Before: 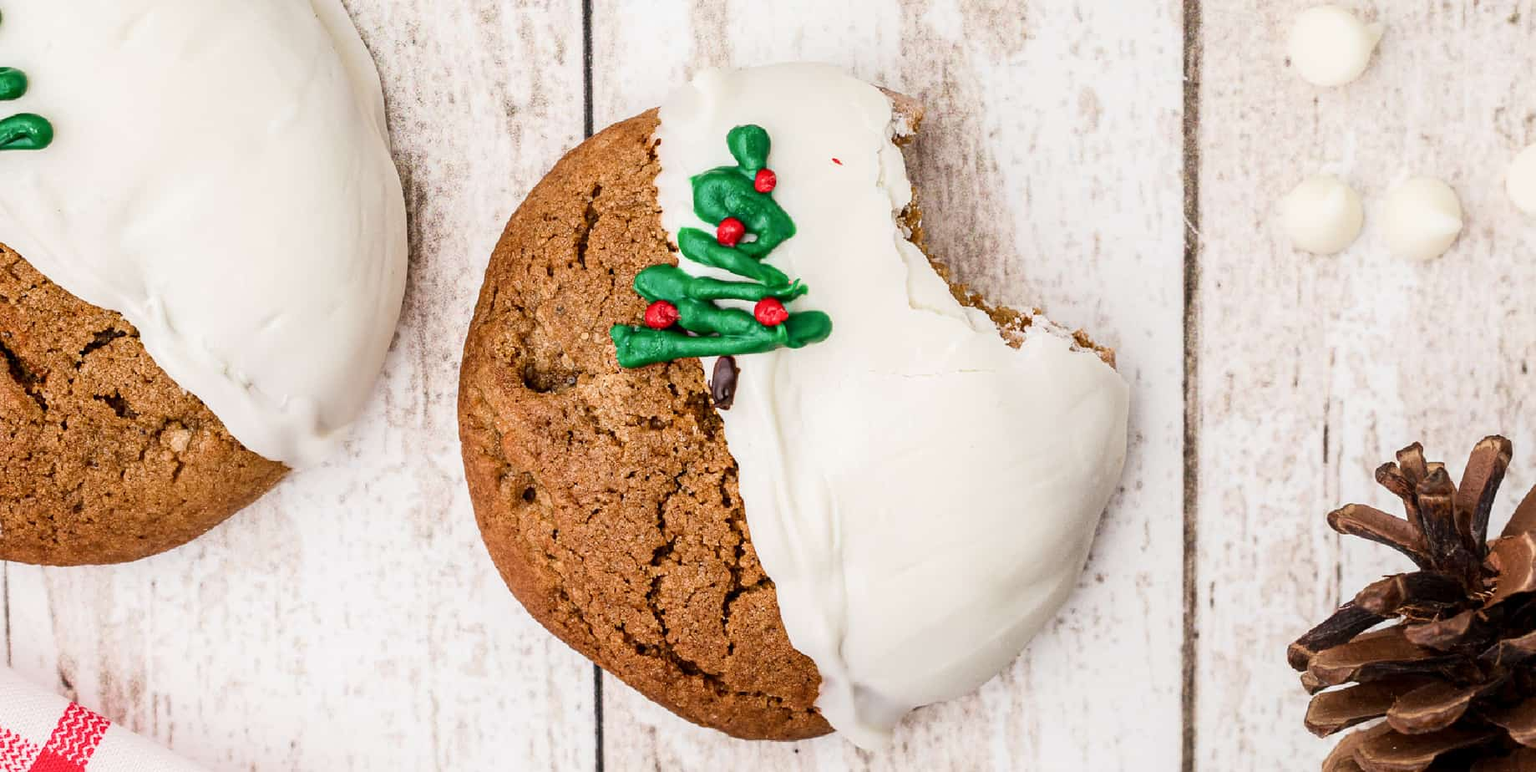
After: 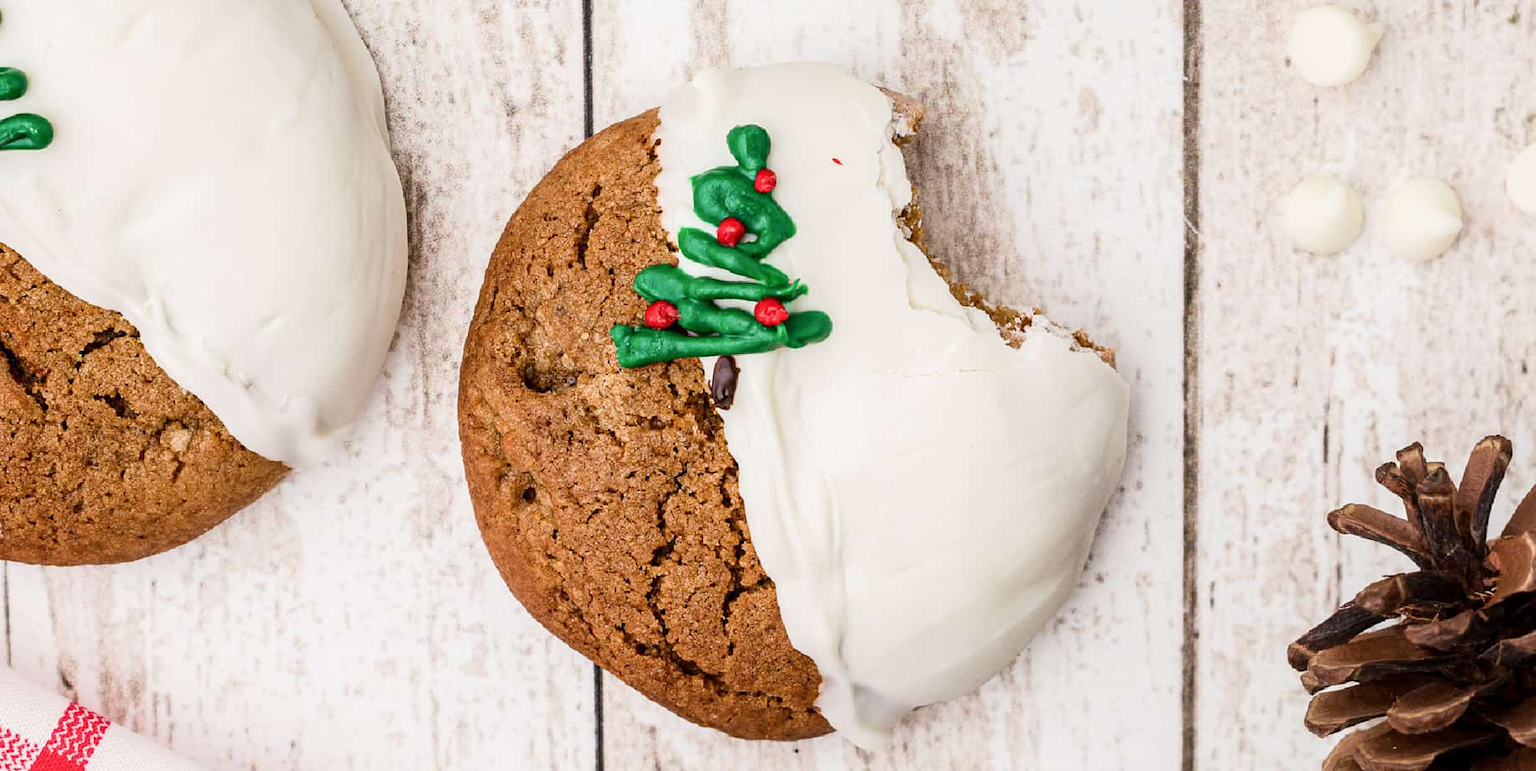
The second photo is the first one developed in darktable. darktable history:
grain: coarseness 0.81 ISO, strength 1.34%, mid-tones bias 0%
color correction: saturation 0.99
